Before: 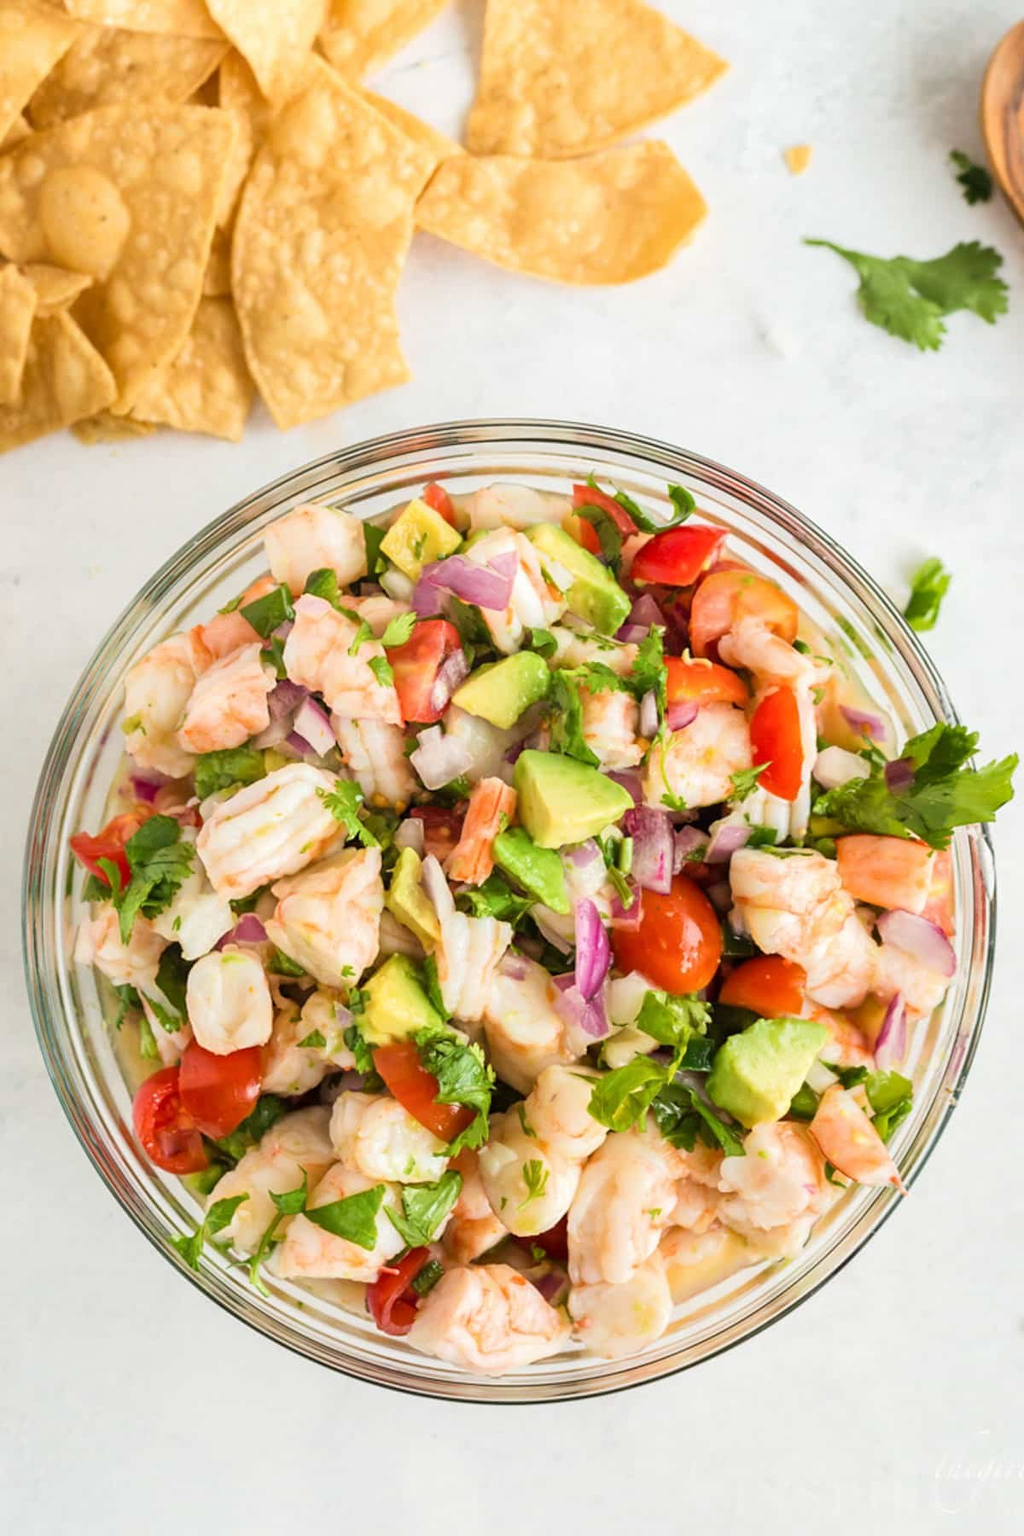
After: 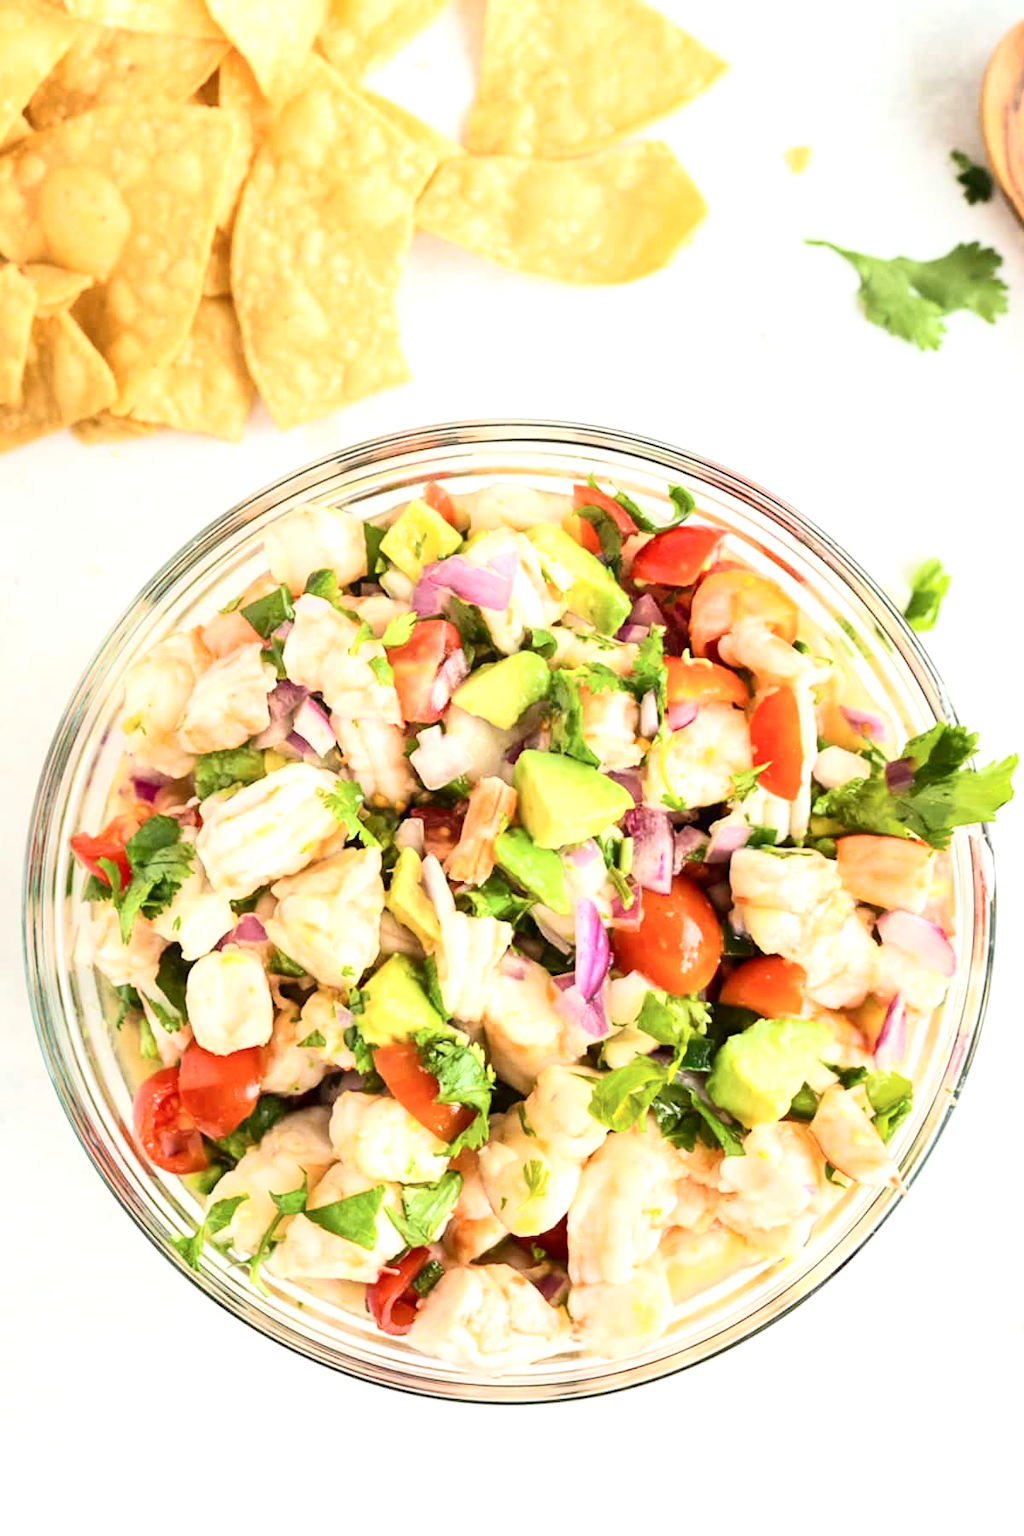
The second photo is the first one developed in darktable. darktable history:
exposure: black level correction 0.001, exposure 0.5 EV, compensate exposure bias true, compensate highlight preservation false
contrast brightness saturation: contrast 0.24, brightness 0.09
